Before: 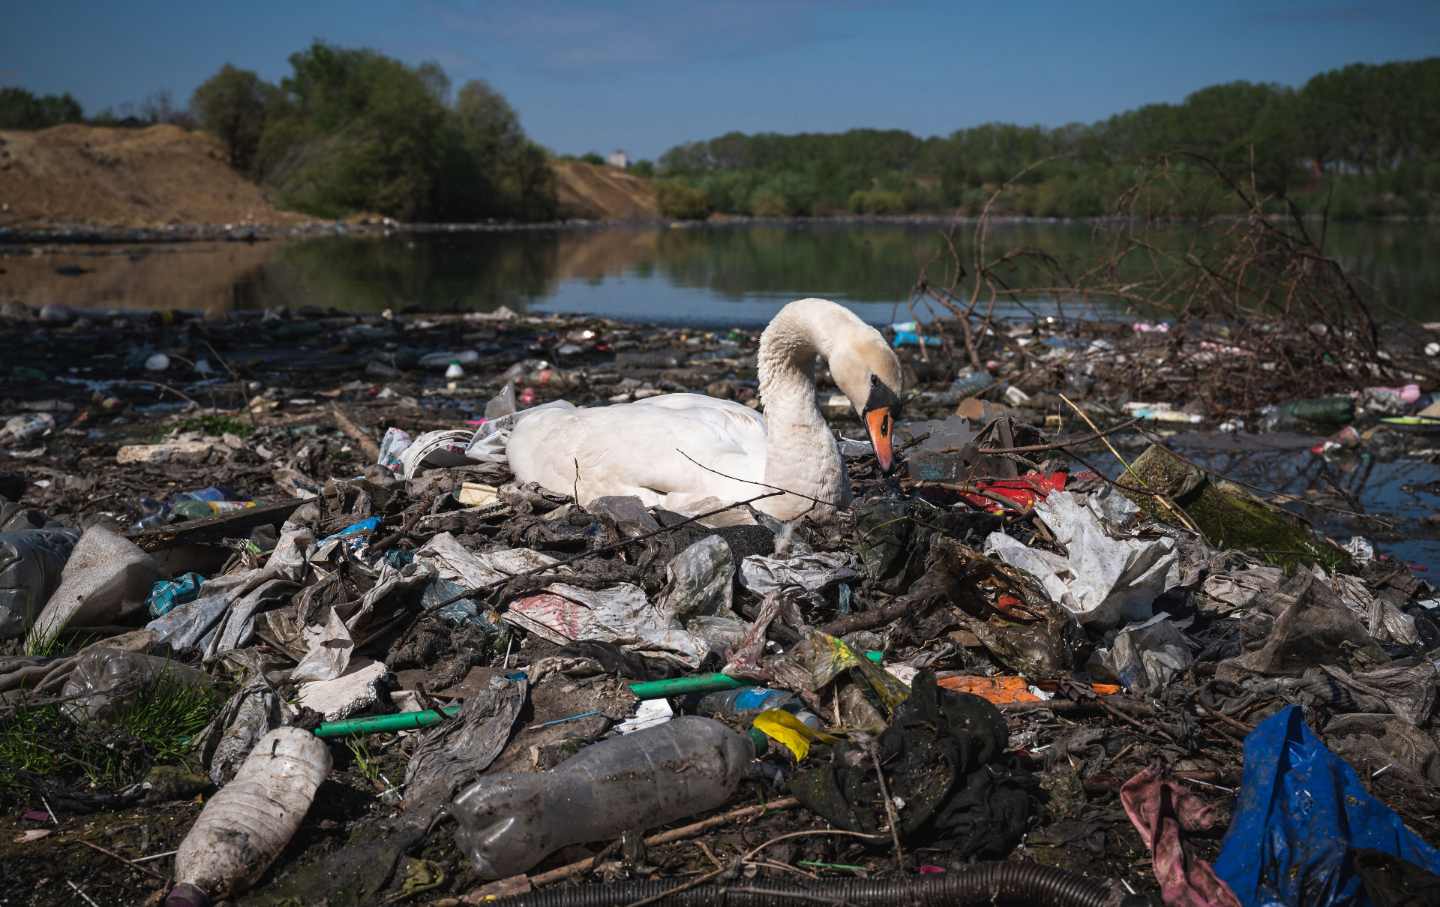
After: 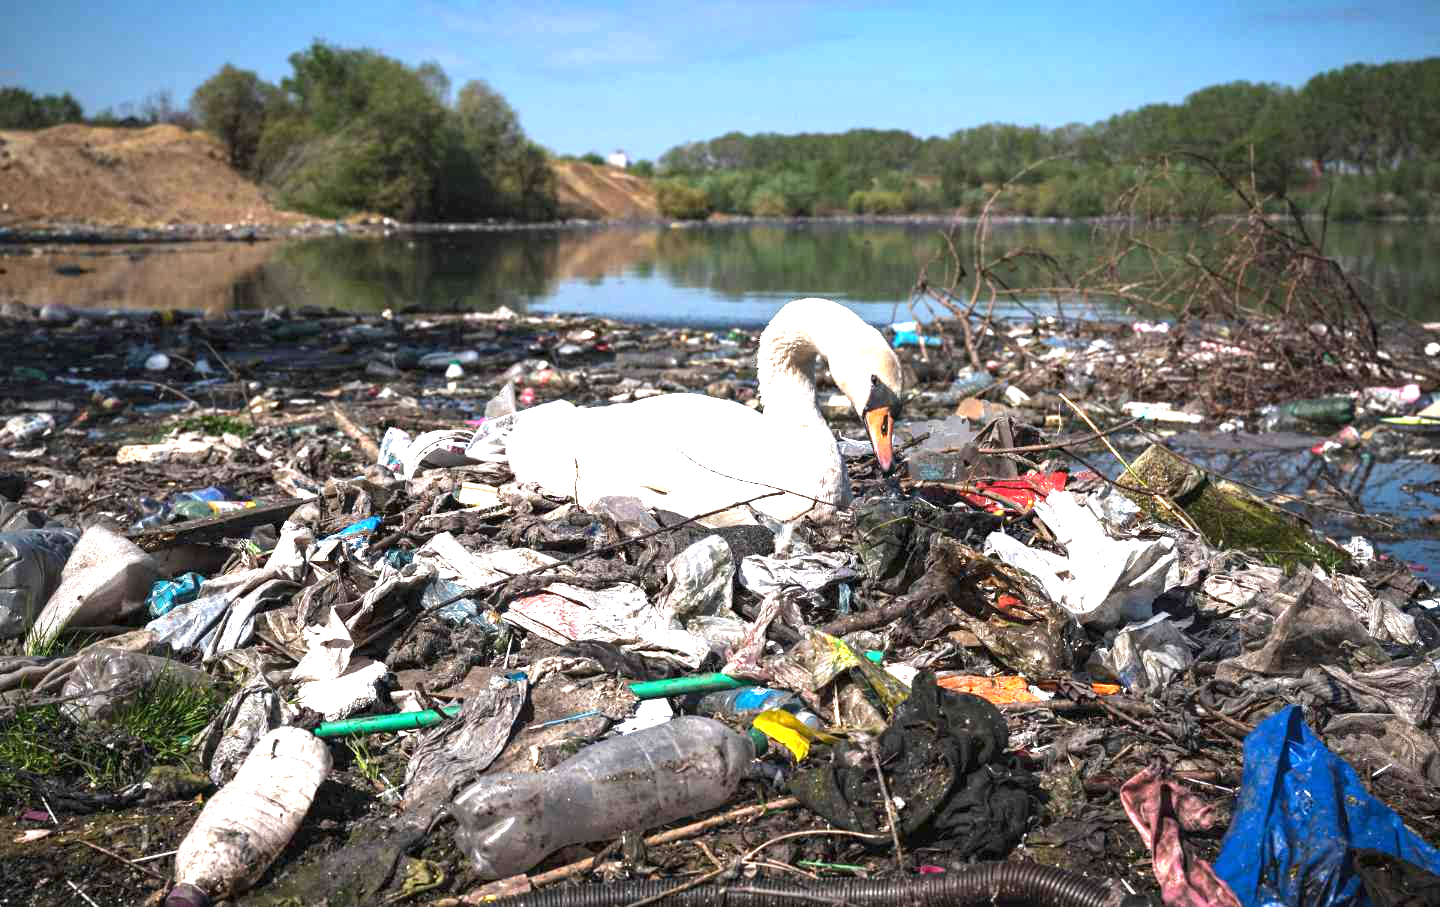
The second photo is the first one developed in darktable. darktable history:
exposure: black level correction 0.001, exposure 1.736 EV, compensate exposure bias true, compensate highlight preservation false
local contrast: highlights 100%, shadows 102%, detail 120%, midtone range 0.2
